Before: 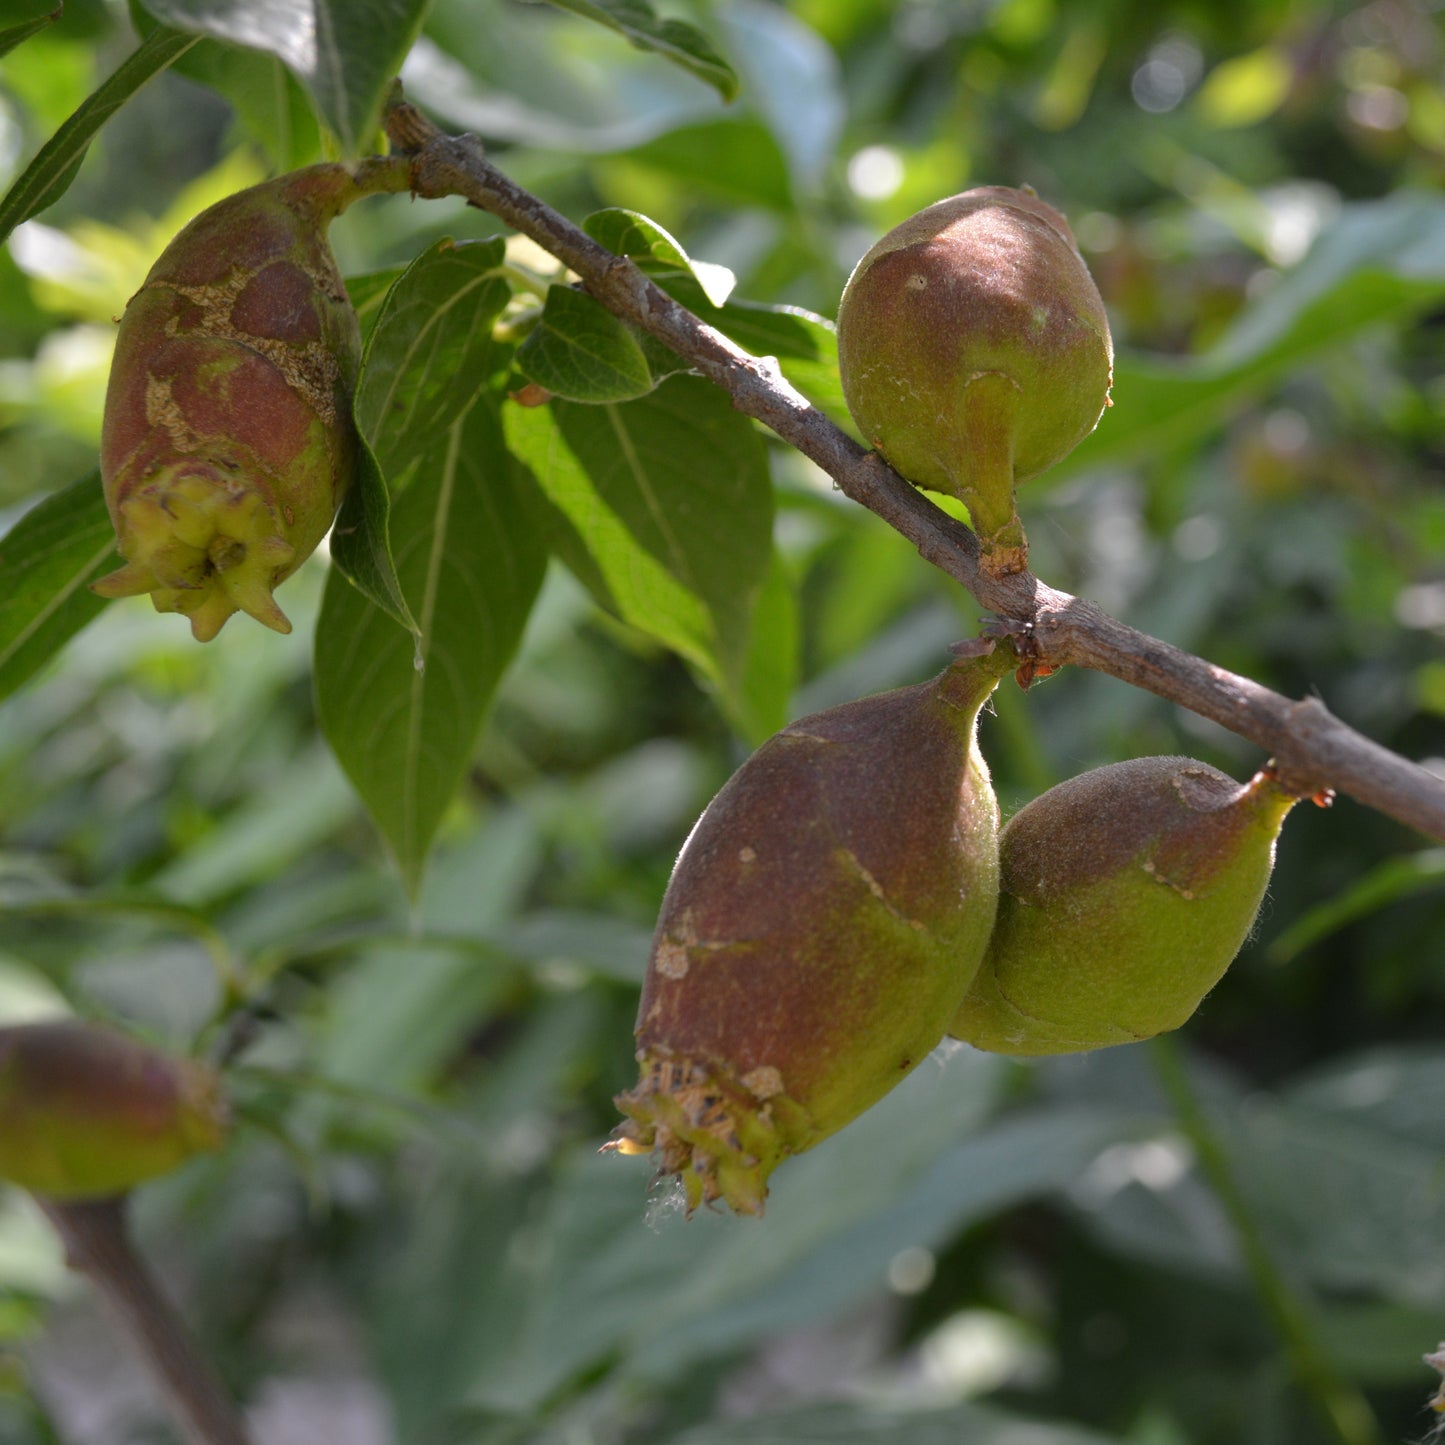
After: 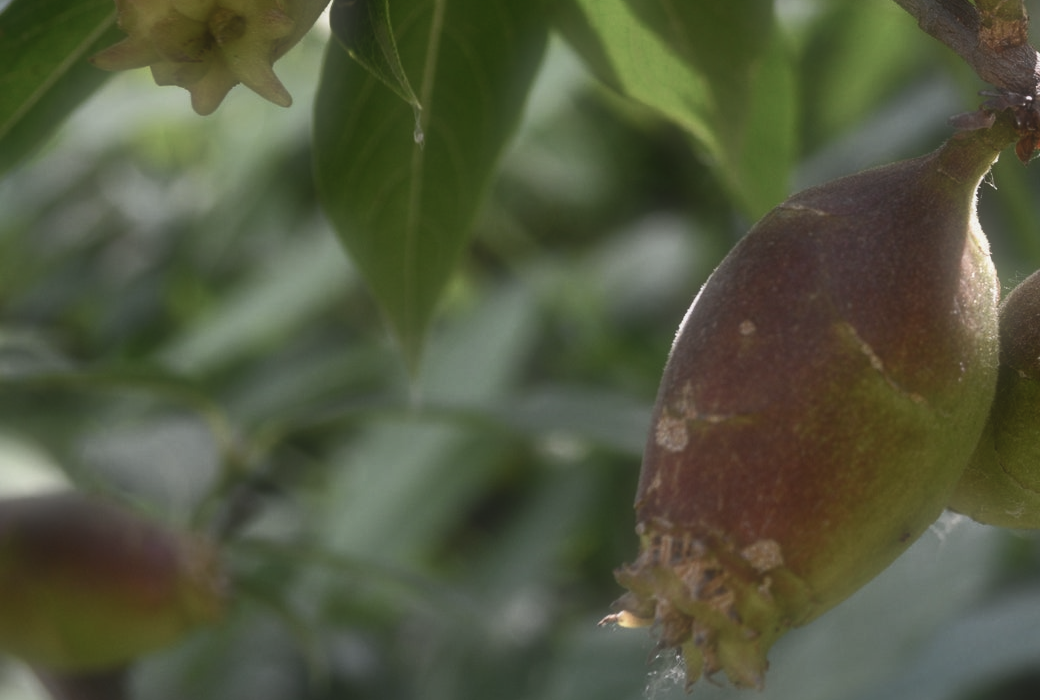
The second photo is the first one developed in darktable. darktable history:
color balance rgb: perceptual saturation grading › highlights -31.88%, perceptual saturation grading › mid-tones 5.8%, perceptual saturation grading › shadows 18.12%, perceptual brilliance grading › highlights 3.62%, perceptual brilliance grading › mid-tones -18.12%, perceptual brilliance grading › shadows -41.3%
crop: top 36.498%, right 27.964%, bottom 14.995%
shadows and highlights: shadows 49, highlights -41, soften with gaussian
soften: size 60.24%, saturation 65.46%, brightness 0.506 EV, mix 25.7%
